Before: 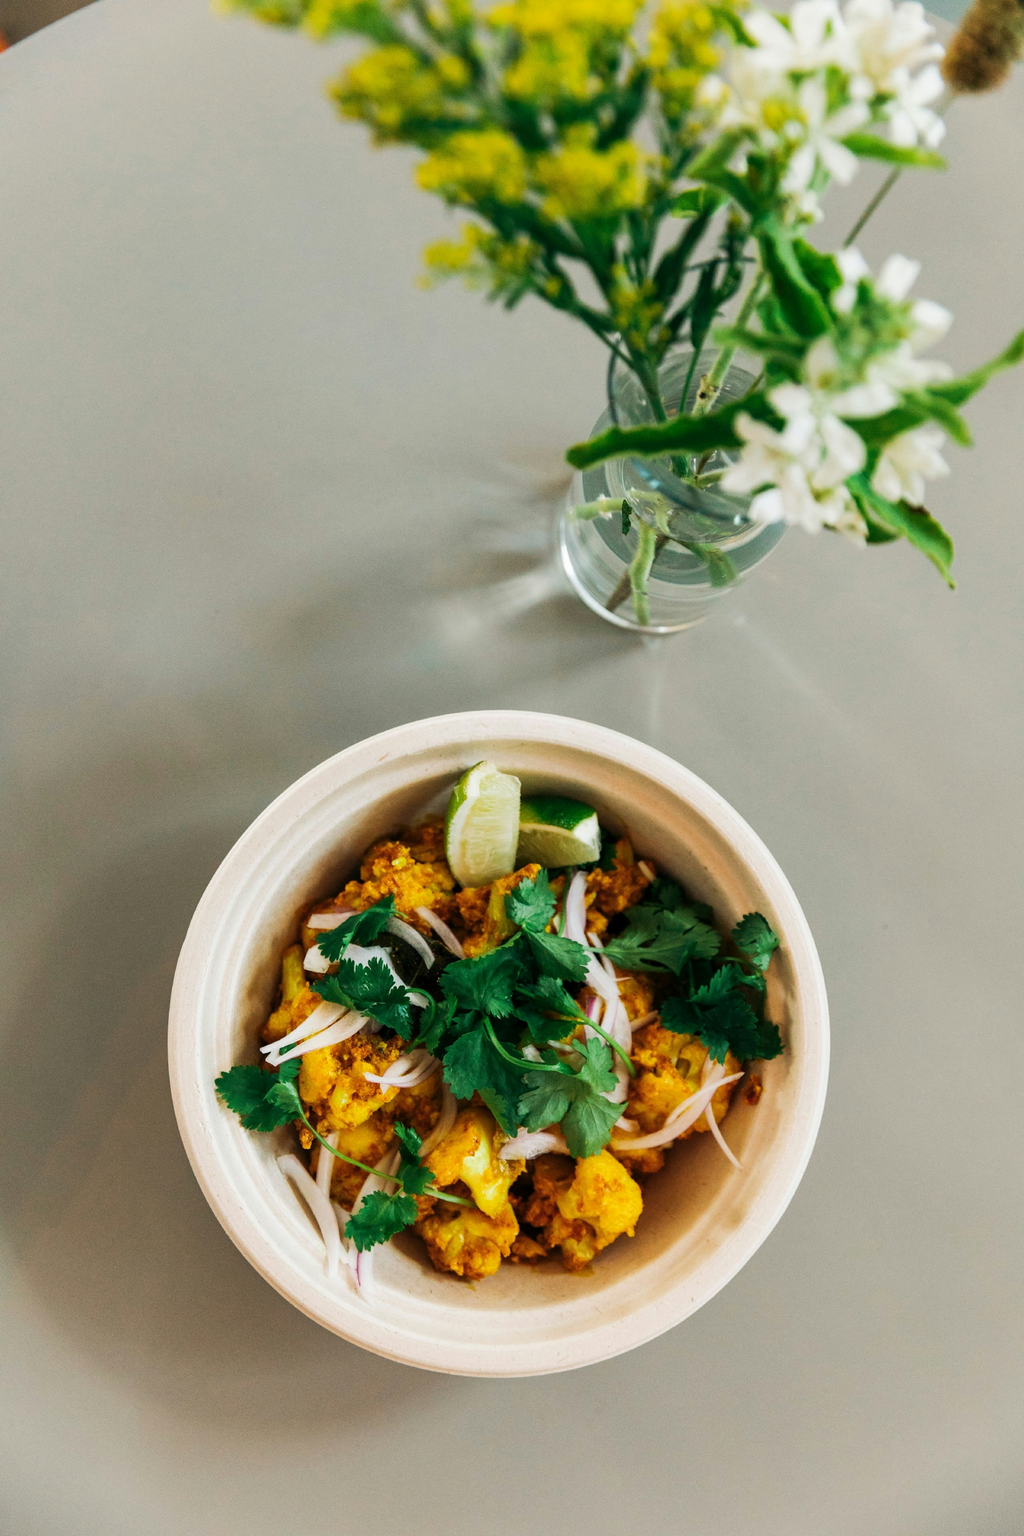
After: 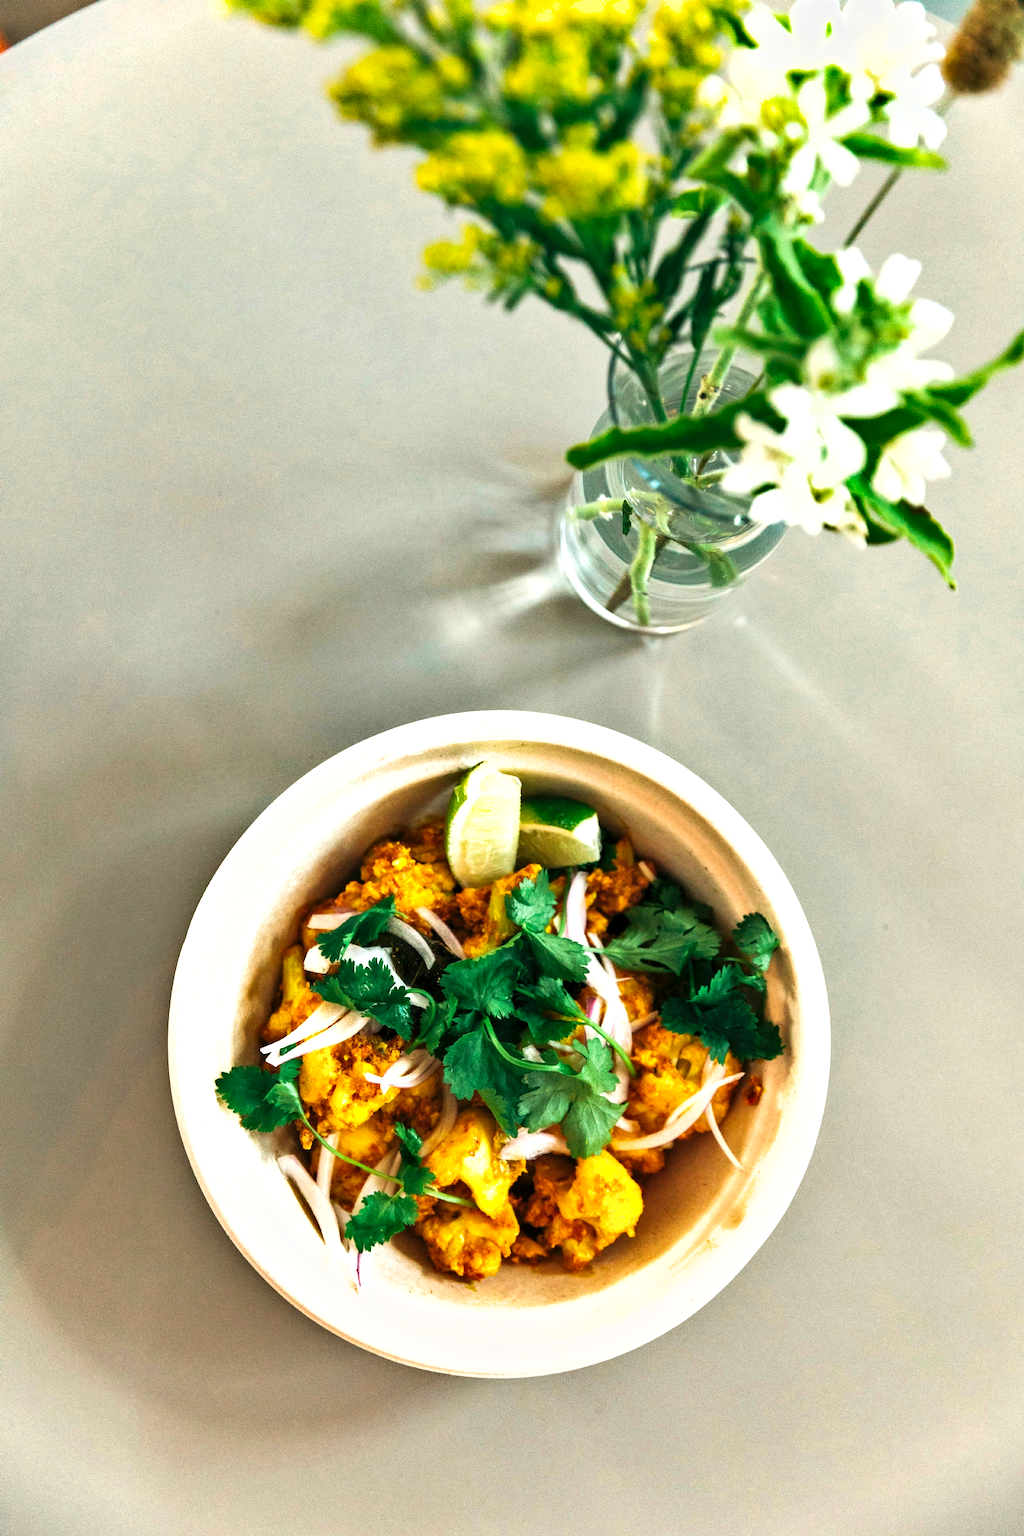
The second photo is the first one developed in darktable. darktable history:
levels: levels [0, 0.394, 0.787]
shadows and highlights: low approximation 0.01, soften with gaussian
